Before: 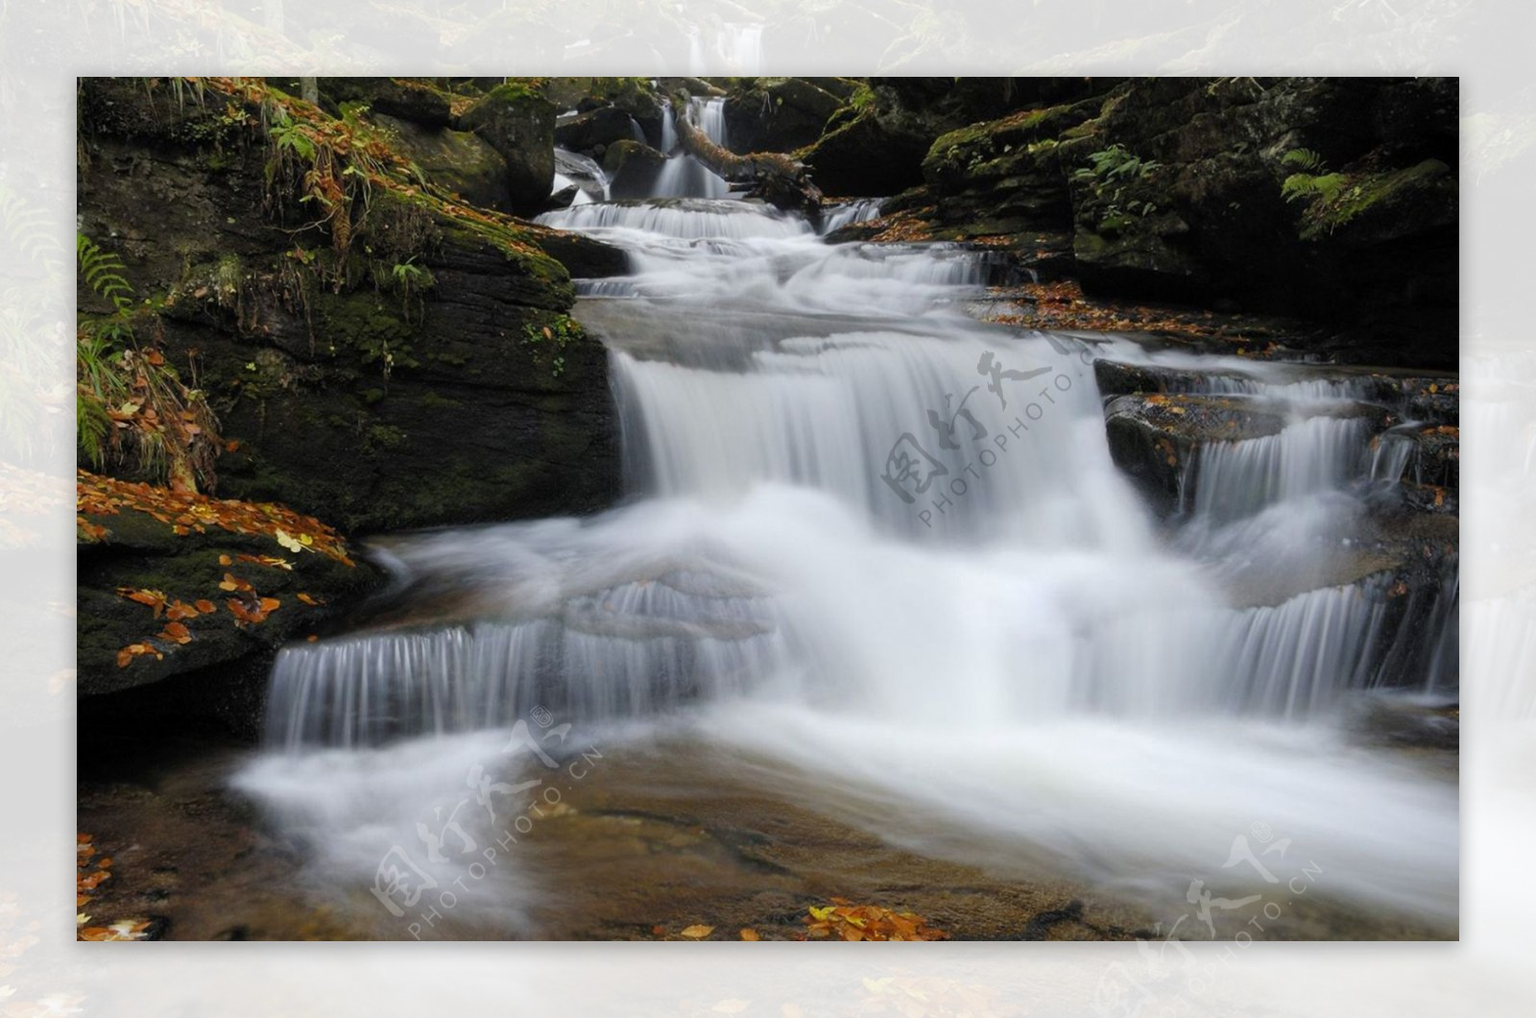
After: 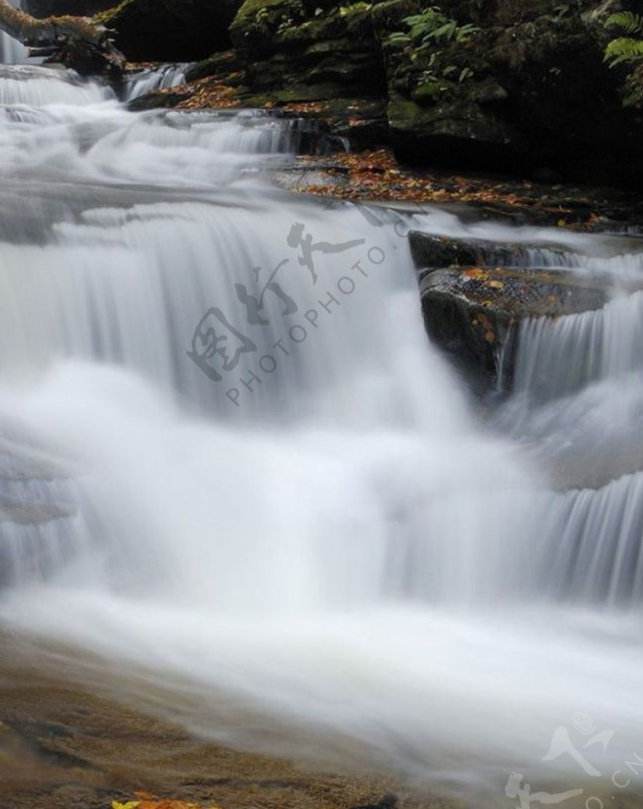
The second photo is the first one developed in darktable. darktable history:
crop: left 45.741%, top 13.549%, right 14.066%, bottom 10.058%
color zones: curves: ch1 [(0, 0.523) (0.143, 0.545) (0.286, 0.52) (0.429, 0.506) (0.571, 0.503) (0.714, 0.503) (0.857, 0.508) (1, 0.523)], mix -135.98%
